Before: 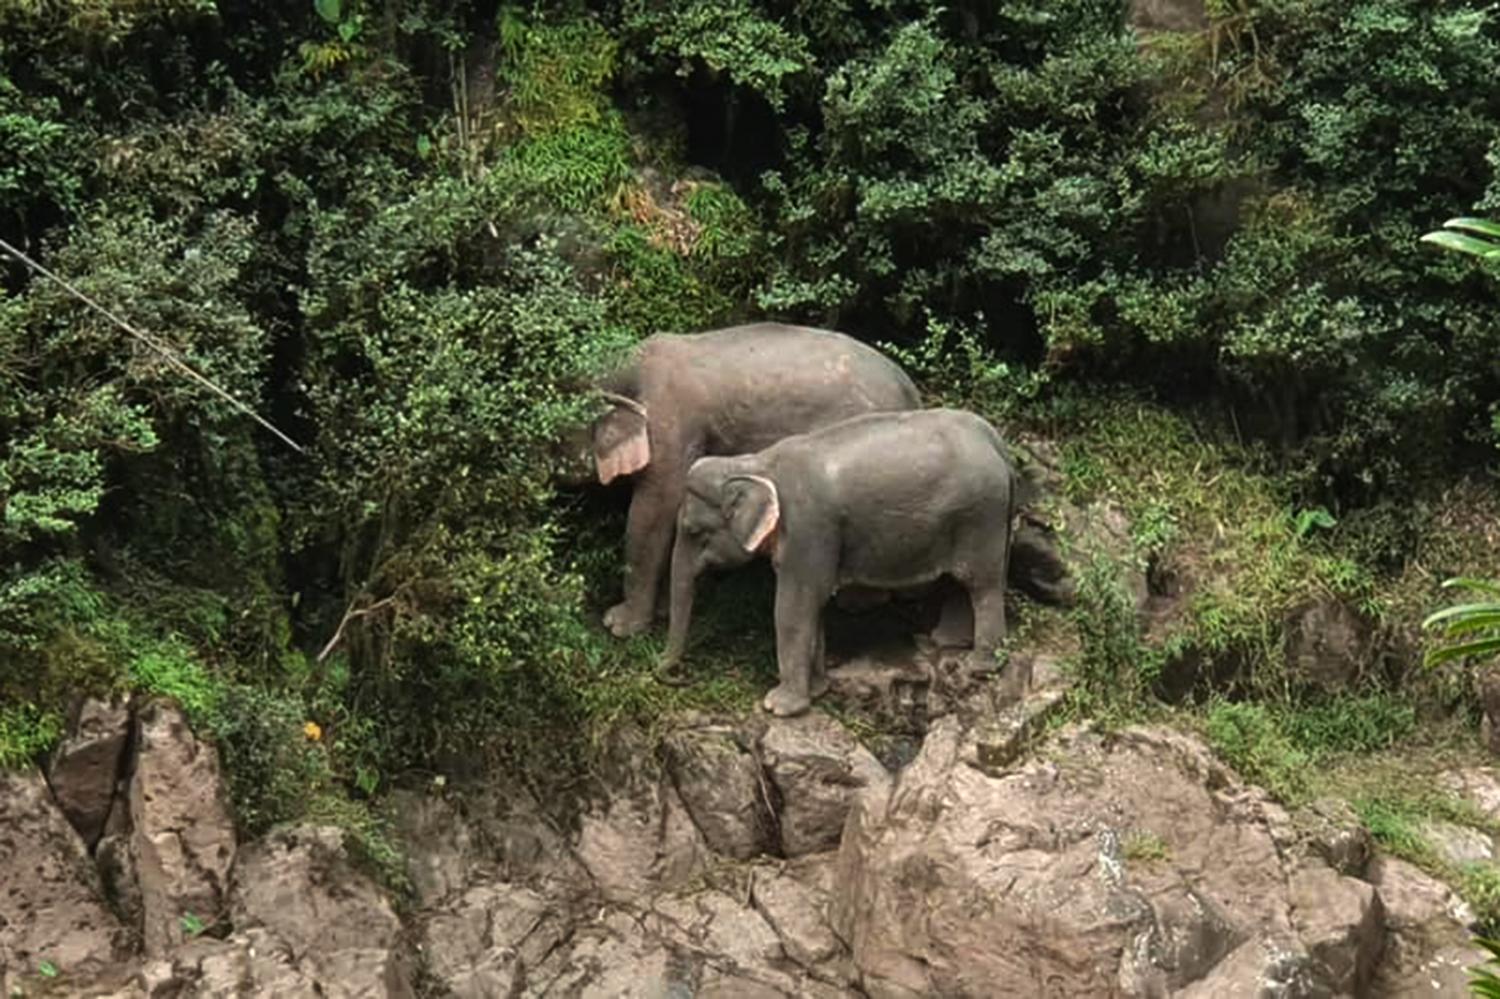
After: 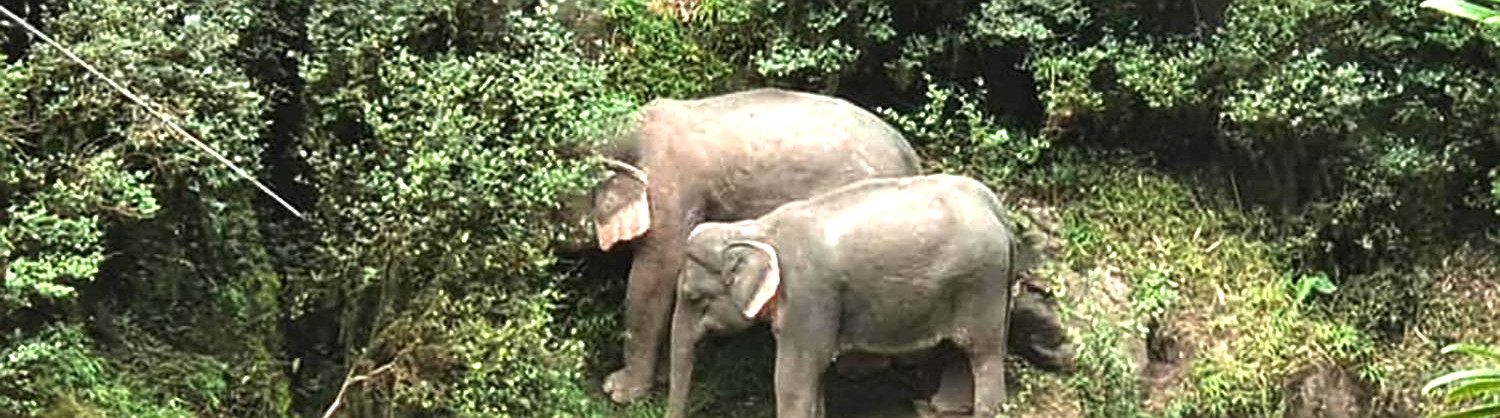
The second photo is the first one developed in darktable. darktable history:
sharpen: on, module defaults
crop and rotate: top 23.483%, bottom 34.662%
exposure: black level correction 0, exposure 1.2 EV, compensate highlight preservation false
